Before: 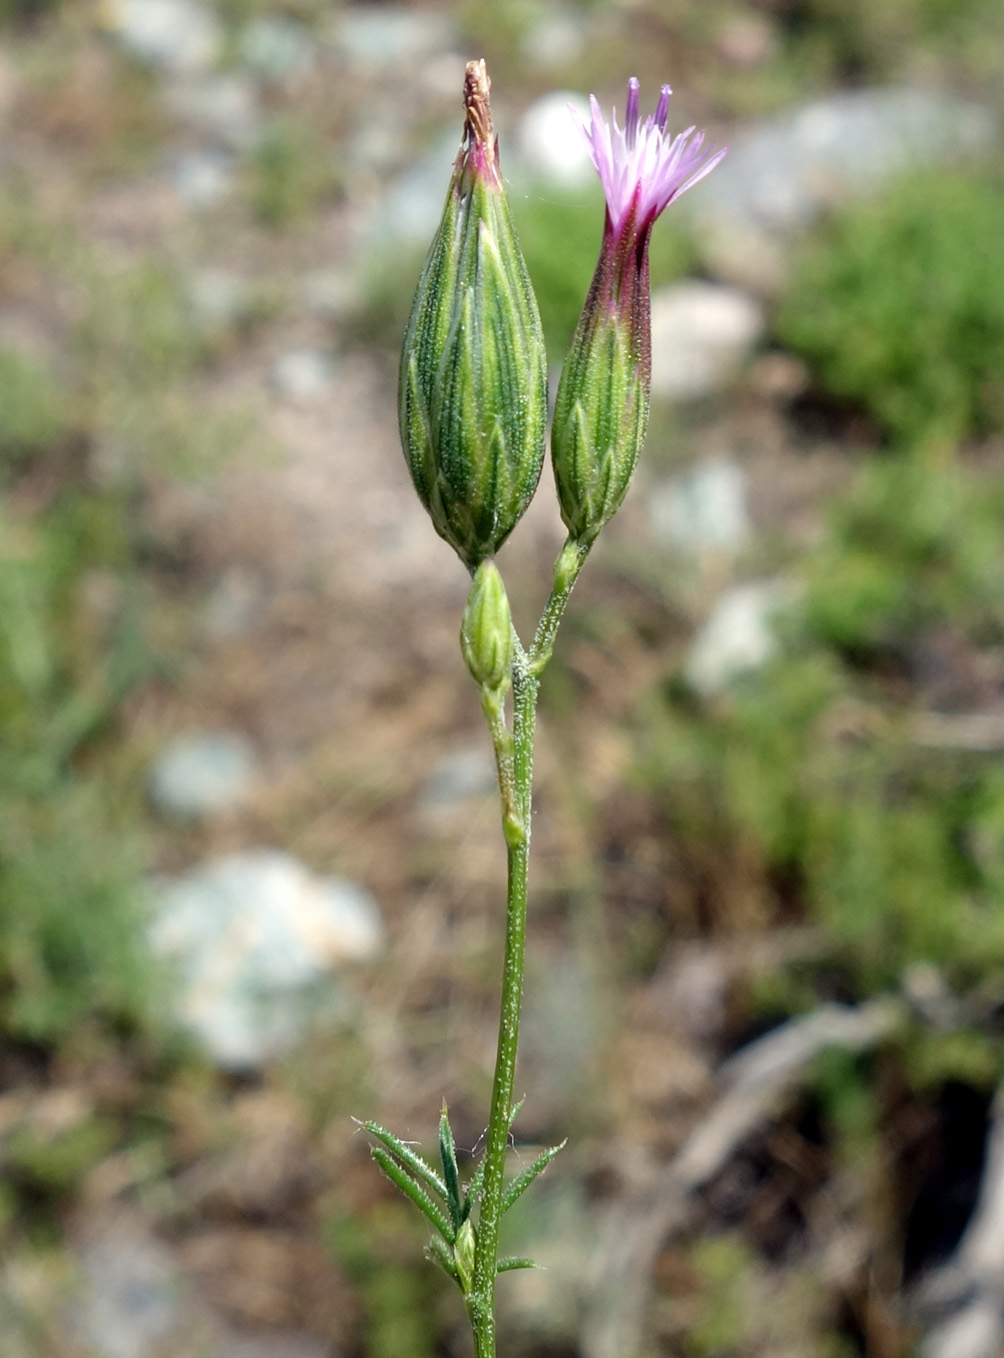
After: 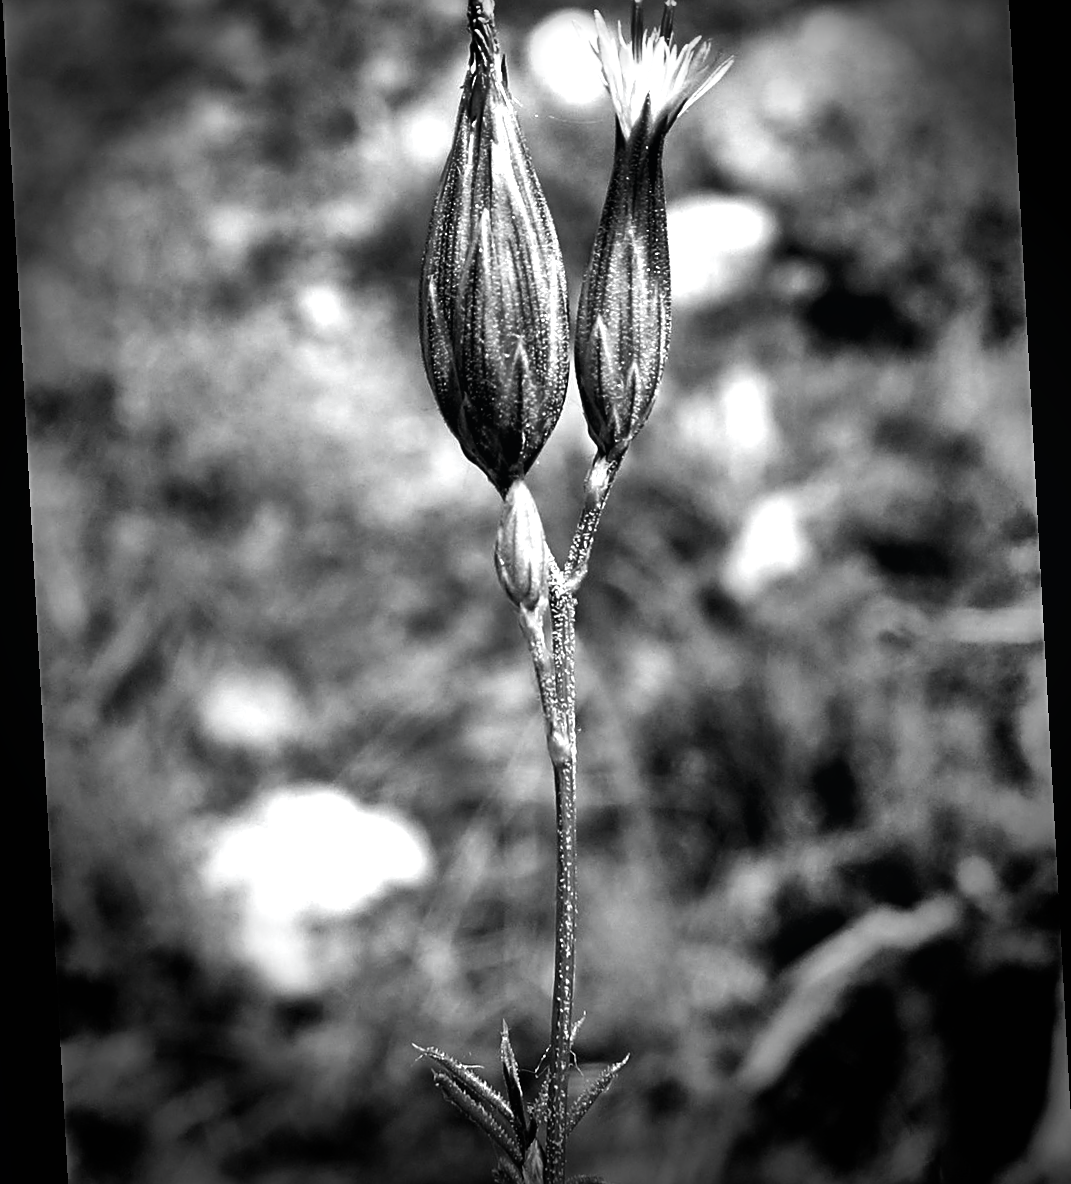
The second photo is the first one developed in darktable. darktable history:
exposure: exposure 1 EV, compensate highlight preservation false
sharpen: on, module defaults
vignetting: fall-off start 76.42%, fall-off radius 27.36%, brightness -0.872, center (0.037, -0.09), width/height ratio 0.971
rotate and perspective: rotation -3.18°, automatic cropping off
contrast brightness saturation: contrast -0.03, brightness -0.59, saturation -1
crop: top 7.625%, bottom 8.027%
shadows and highlights: shadows 80.73, white point adjustment -9.07, highlights -61.46, soften with gaussian
tone curve: curves: ch0 [(0, 0.013) (0.054, 0.018) (0.205, 0.197) (0.289, 0.309) (0.382, 0.437) (0.475, 0.552) (0.666, 0.743) (0.791, 0.85) (1, 0.998)]; ch1 [(0, 0) (0.394, 0.338) (0.449, 0.404) (0.499, 0.498) (0.526, 0.528) (0.543, 0.564) (0.589, 0.633) (0.66, 0.687) (0.783, 0.804) (1, 1)]; ch2 [(0, 0) (0.304, 0.31) (0.403, 0.399) (0.441, 0.421) (0.474, 0.466) (0.498, 0.496) (0.524, 0.538) (0.555, 0.584) (0.633, 0.665) (0.7, 0.711) (1, 1)], color space Lab, independent channels, preserve colors none
